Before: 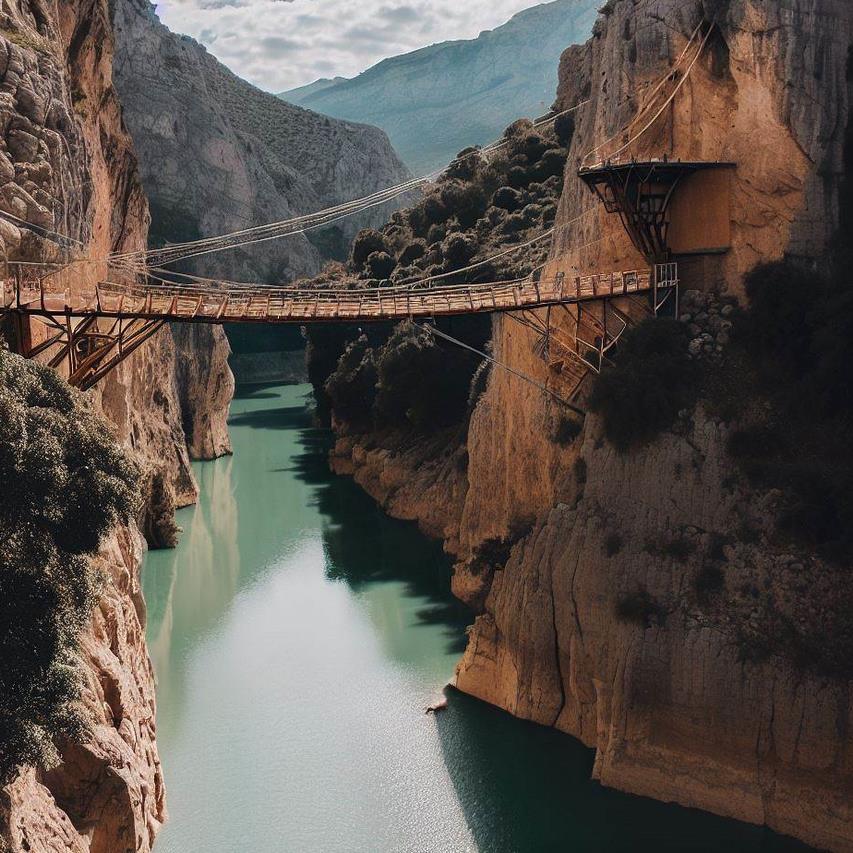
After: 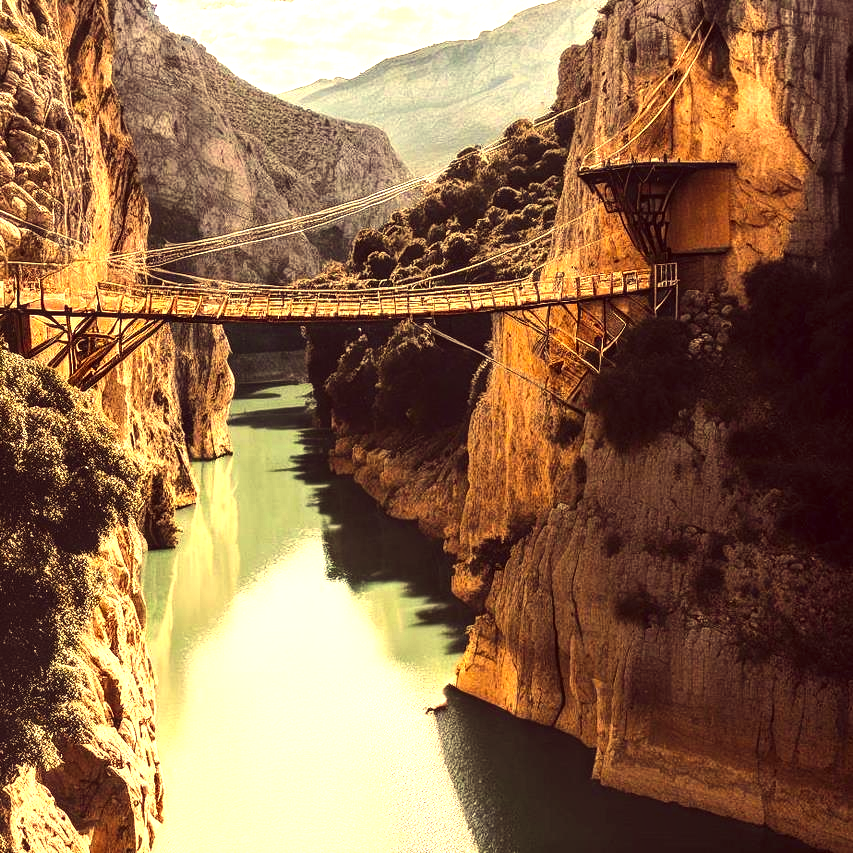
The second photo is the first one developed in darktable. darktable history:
local contrast: on, module defaults
tone equalizer: -8 EV -1.08 EV, -7 EV -1.01 EV, -6 EV -0.867 EV, -5 EV -0.578 EV, -3 EV 0.578 EV, -2 EV 0.867 EV, -1 EV 1.01 EV, +0 EV 1.08 EV, edges refinement/feathering 500, mask exposure compensation -1.57 EV, preserve details no
color correction: highlights a* 10.12, highlights b* 39.04, shadows a* 14.62, shadows b* 3.37
exposure: black level correction 0, exposure 0.7 EV, compensate exposure bias true, compensate highlight preservation false
